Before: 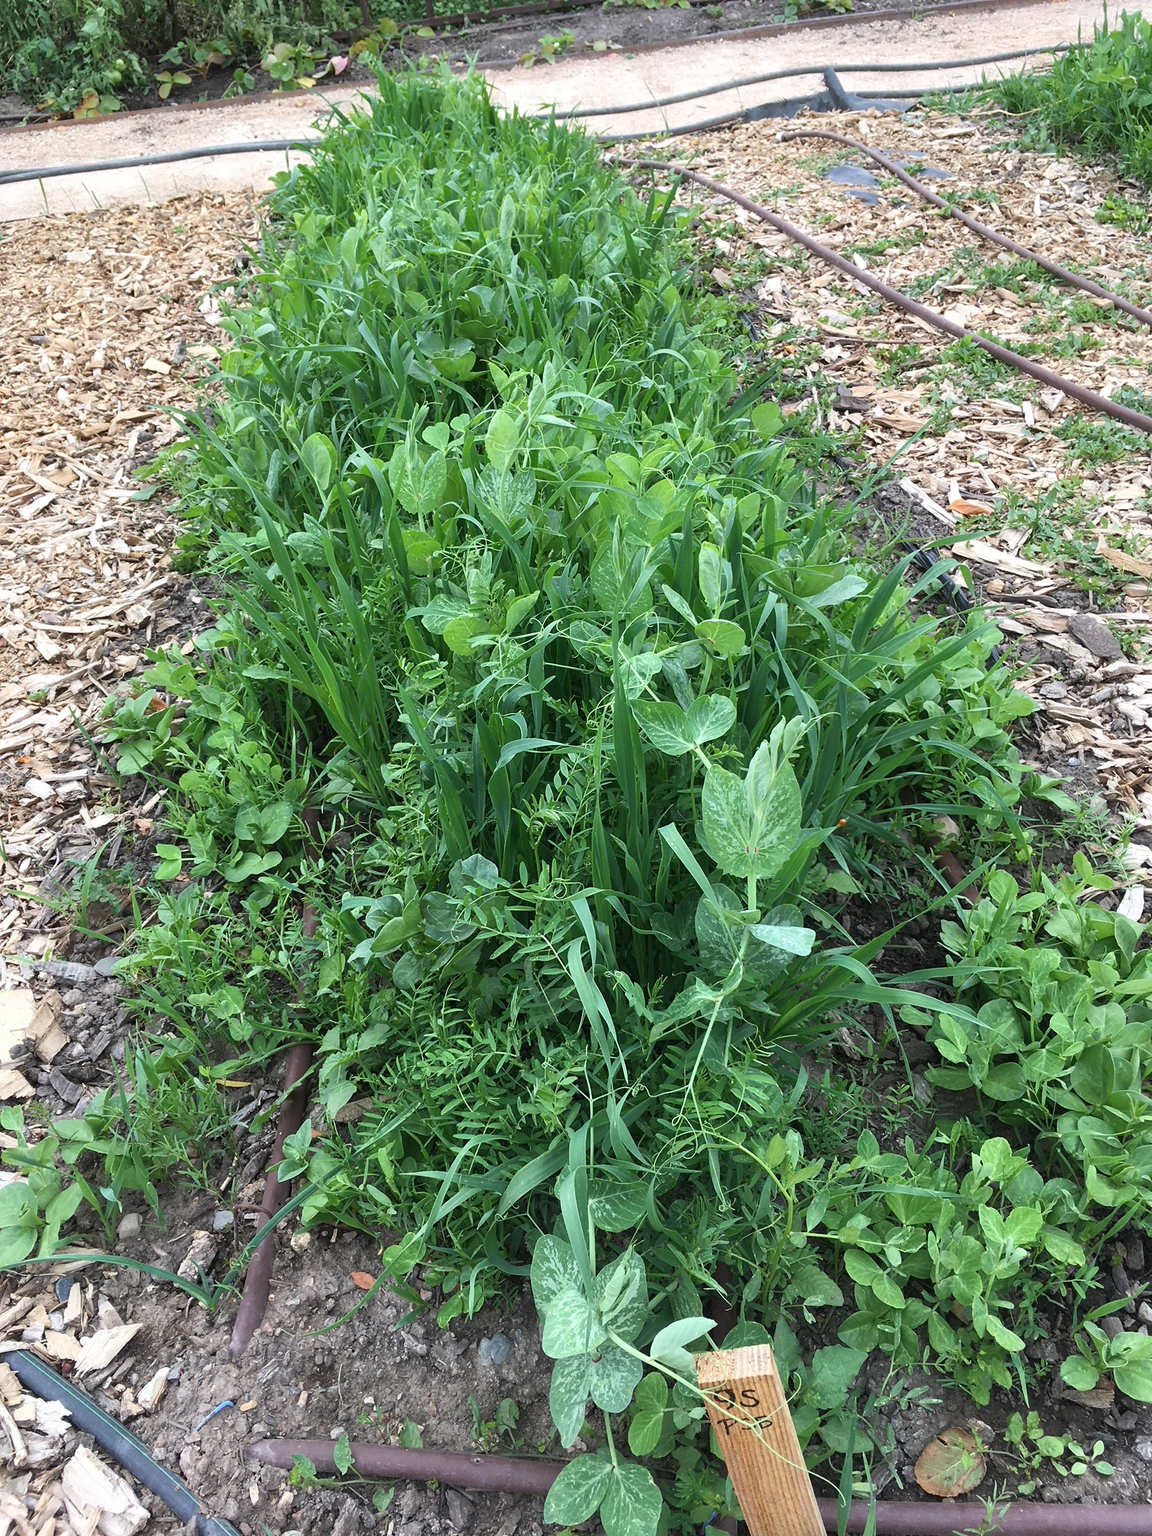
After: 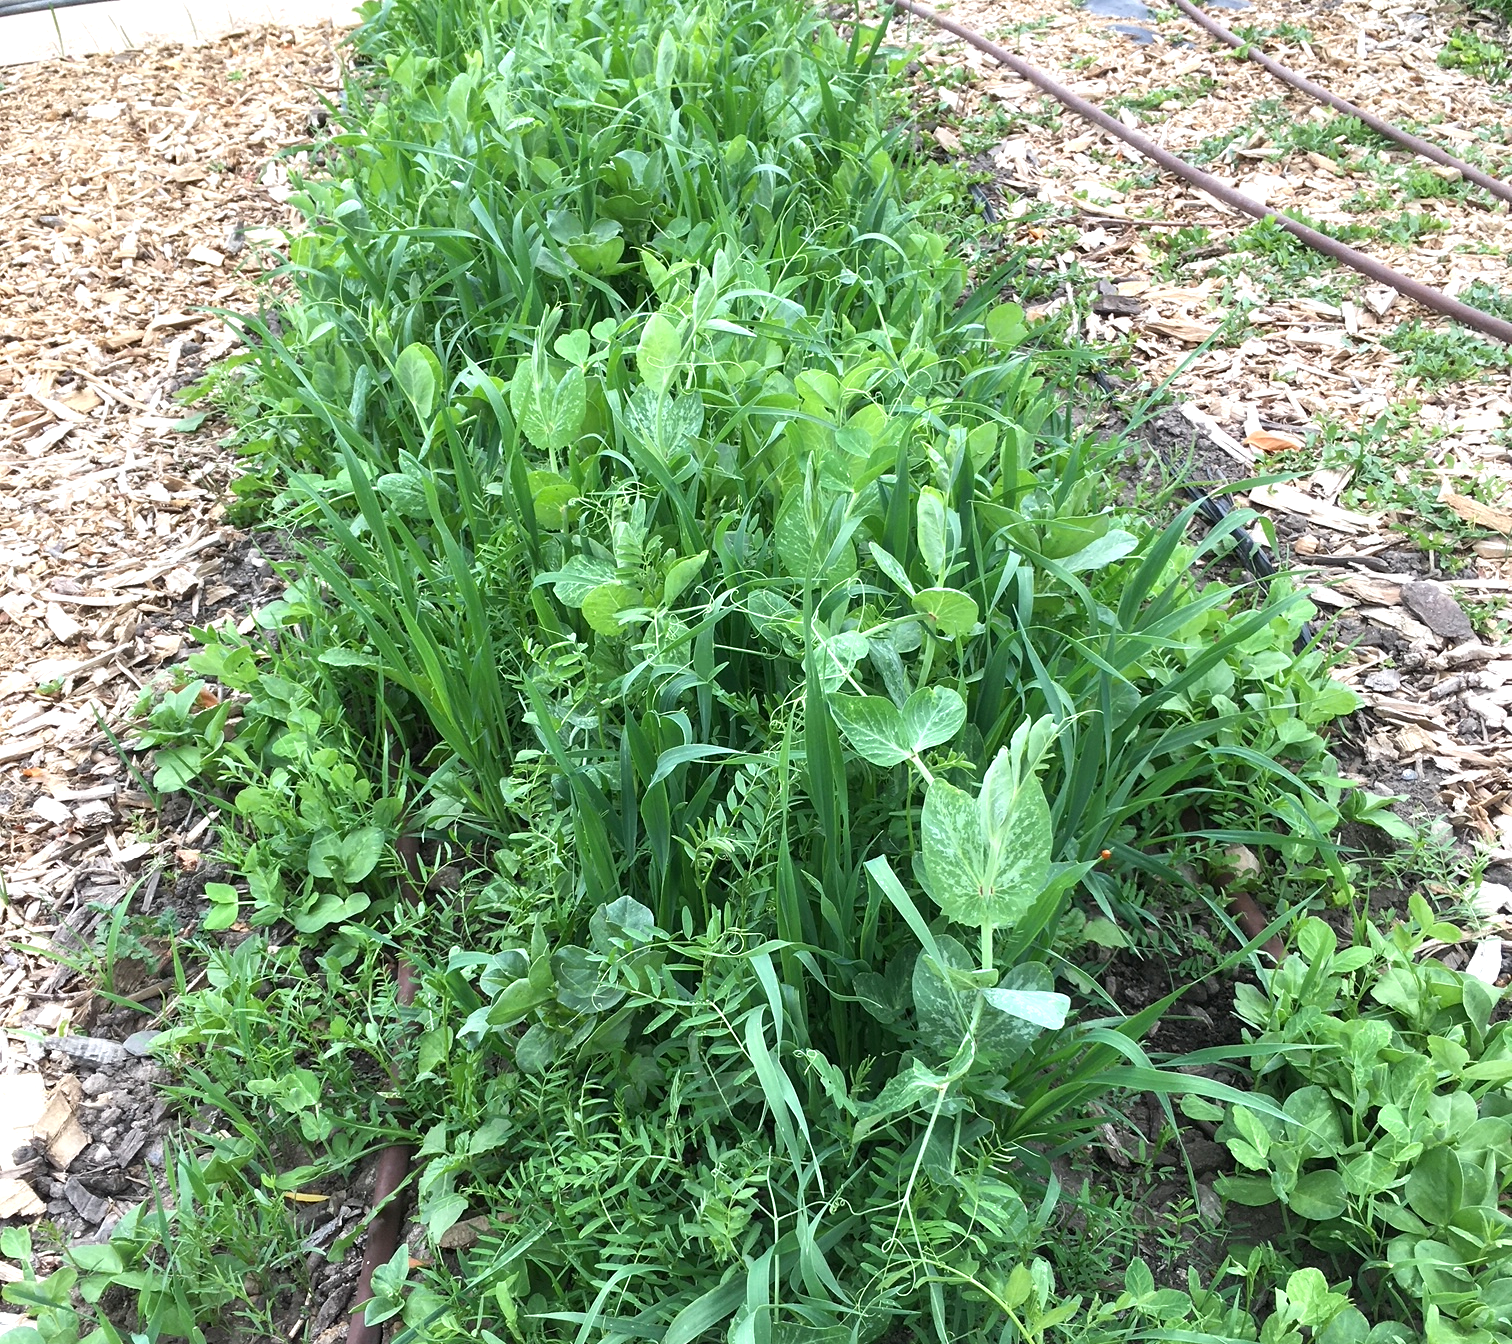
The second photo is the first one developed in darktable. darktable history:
crop: top 11.166%, bottom 22.168%
exposure: black level correction 0.001, exposure 0.5 EV, compensate exposure bias true, compensate highlight preservation false
